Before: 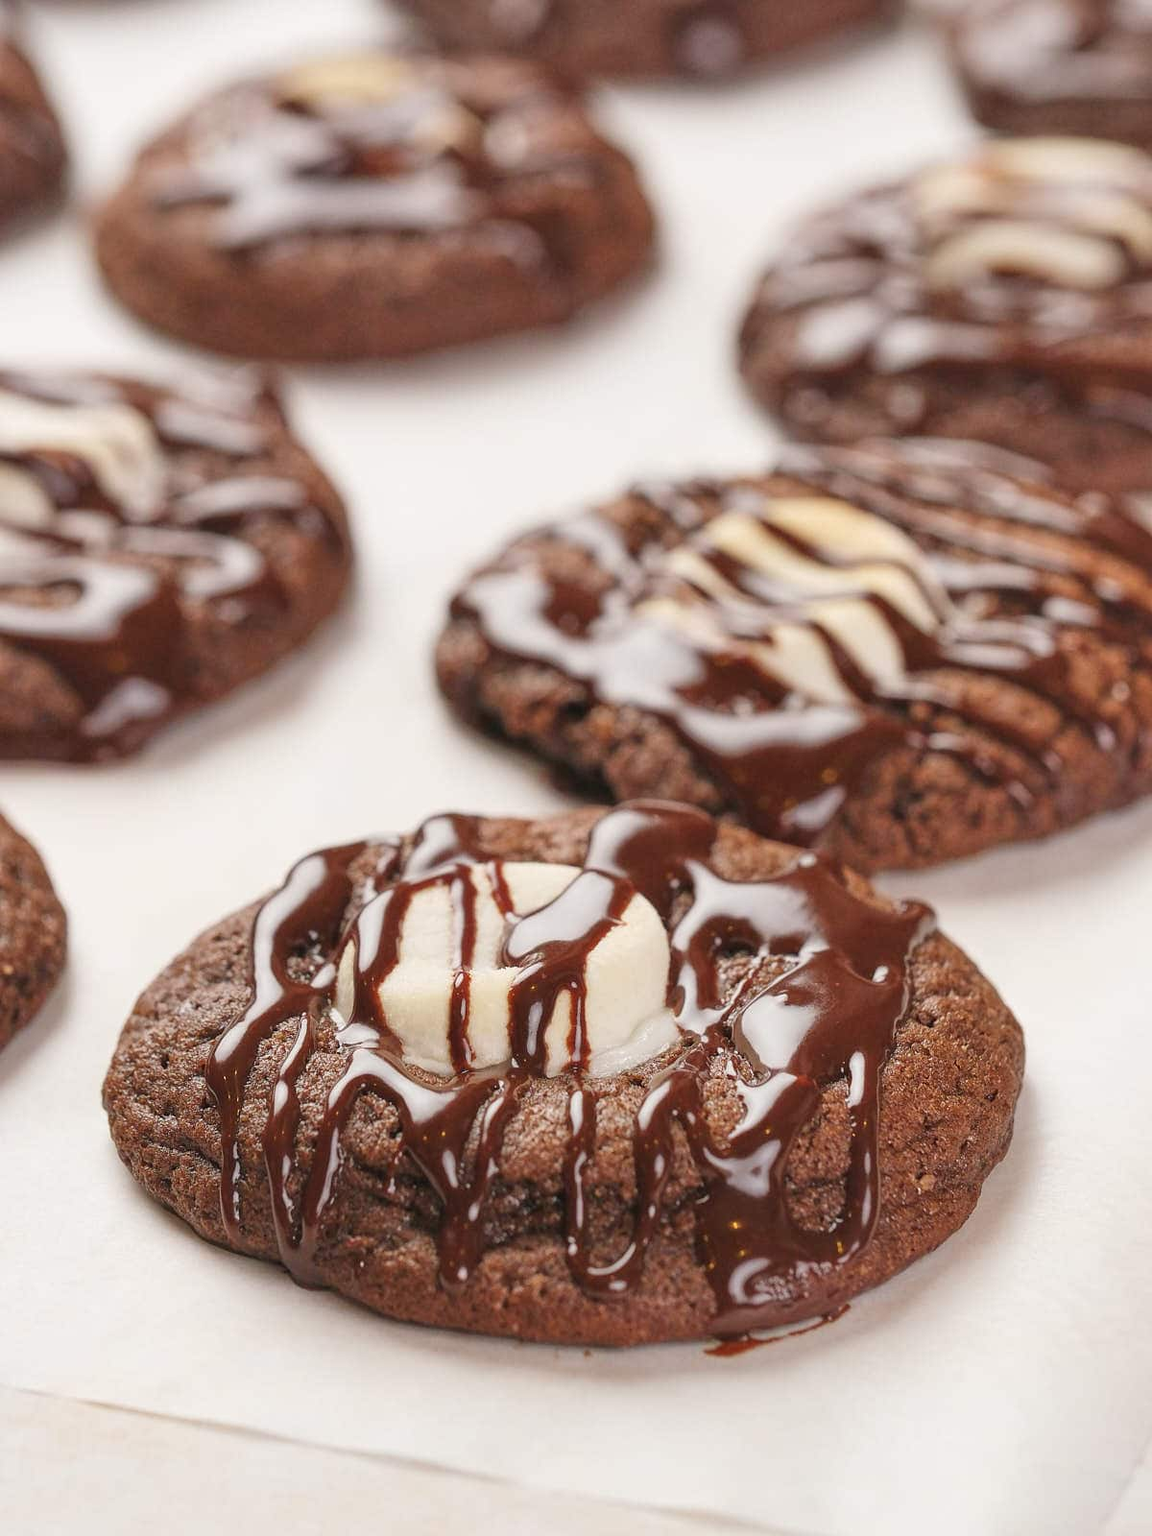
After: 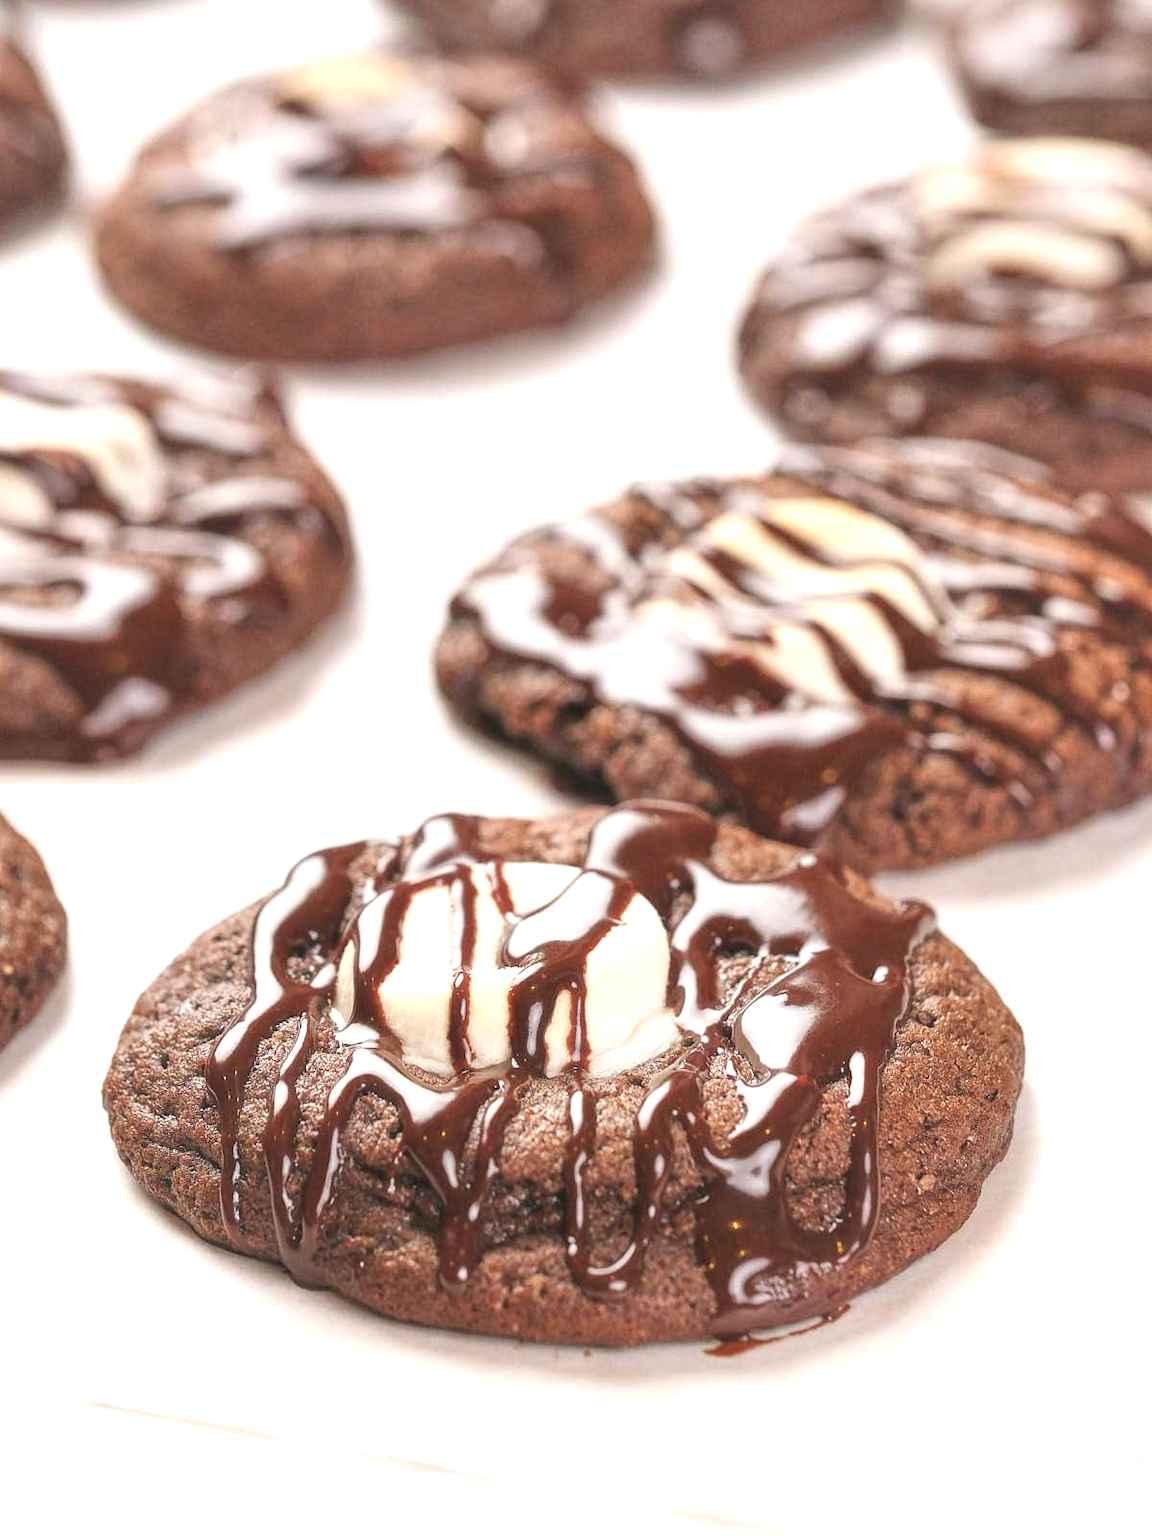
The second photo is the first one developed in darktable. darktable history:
haze removal: strength -0.045, compatibility mode true
color zones: curves: ch1 [(0, 0.469) (0.01, 0.469) (0.12, 0.446) (0.248, 0.469) (0.5, 0.5) (0.748, 0.5) (0.99, 0.469) (1, 0.469)]
exposure: black level correction 0, exposure 0.692 EV, compensate highlight preservation false
